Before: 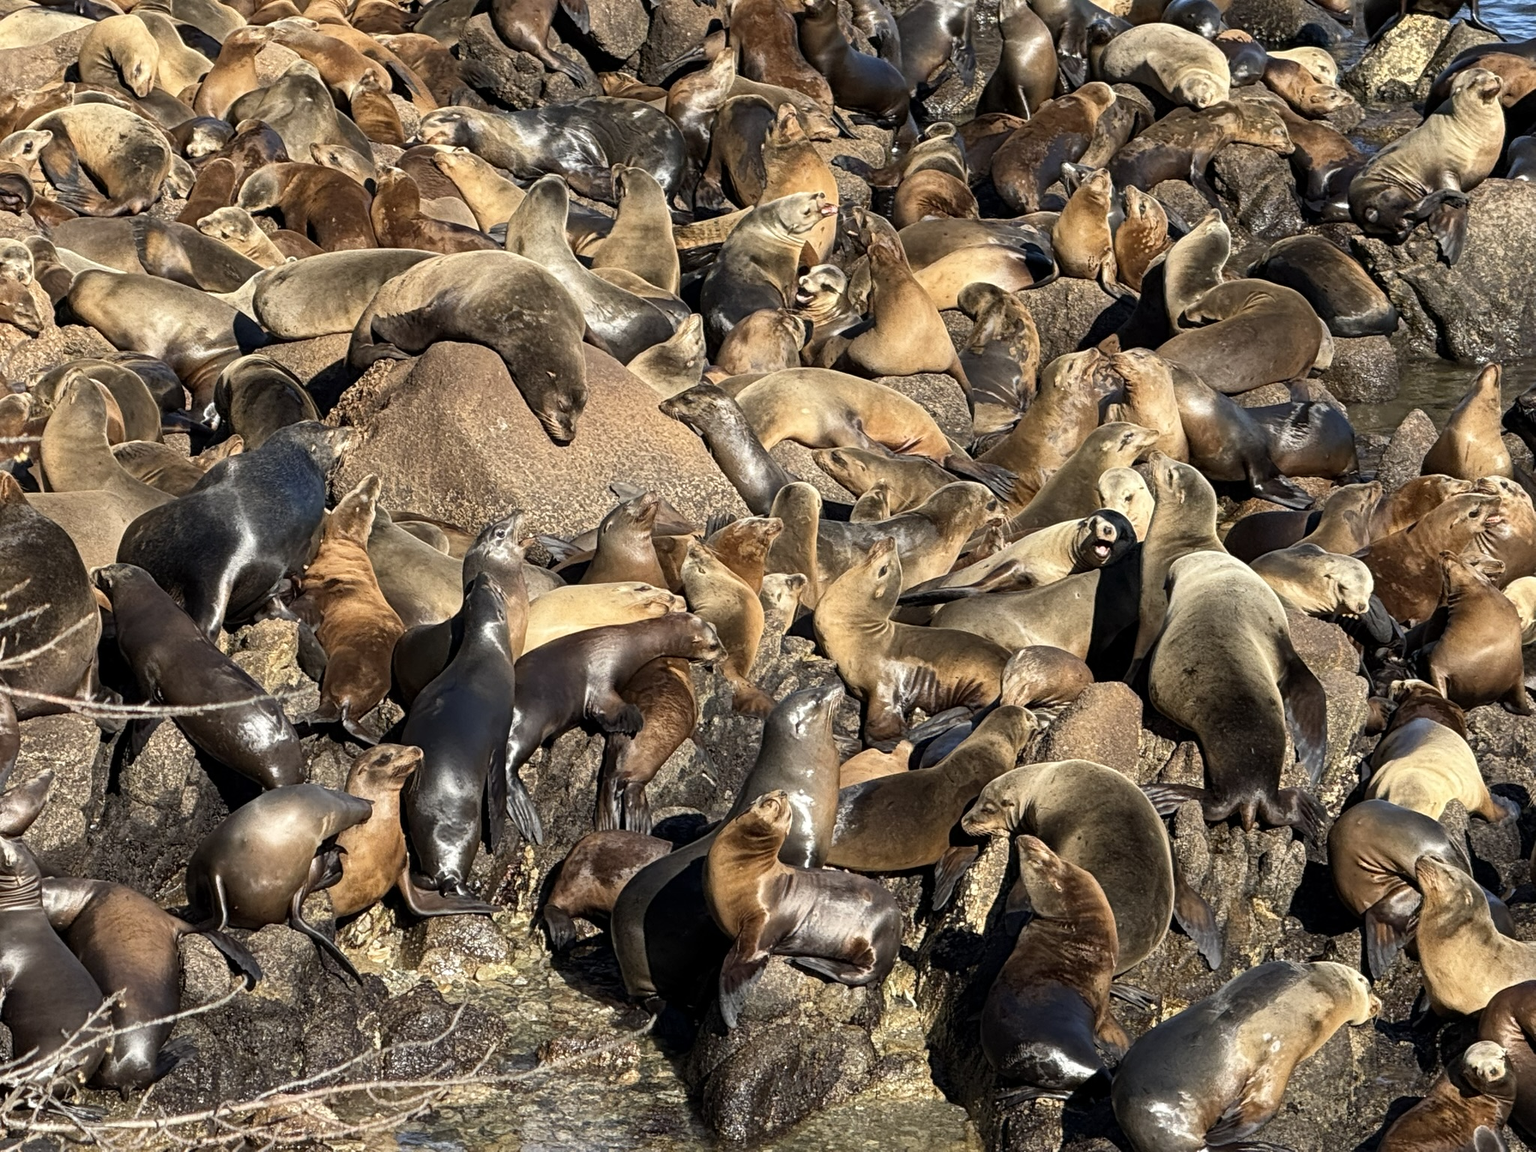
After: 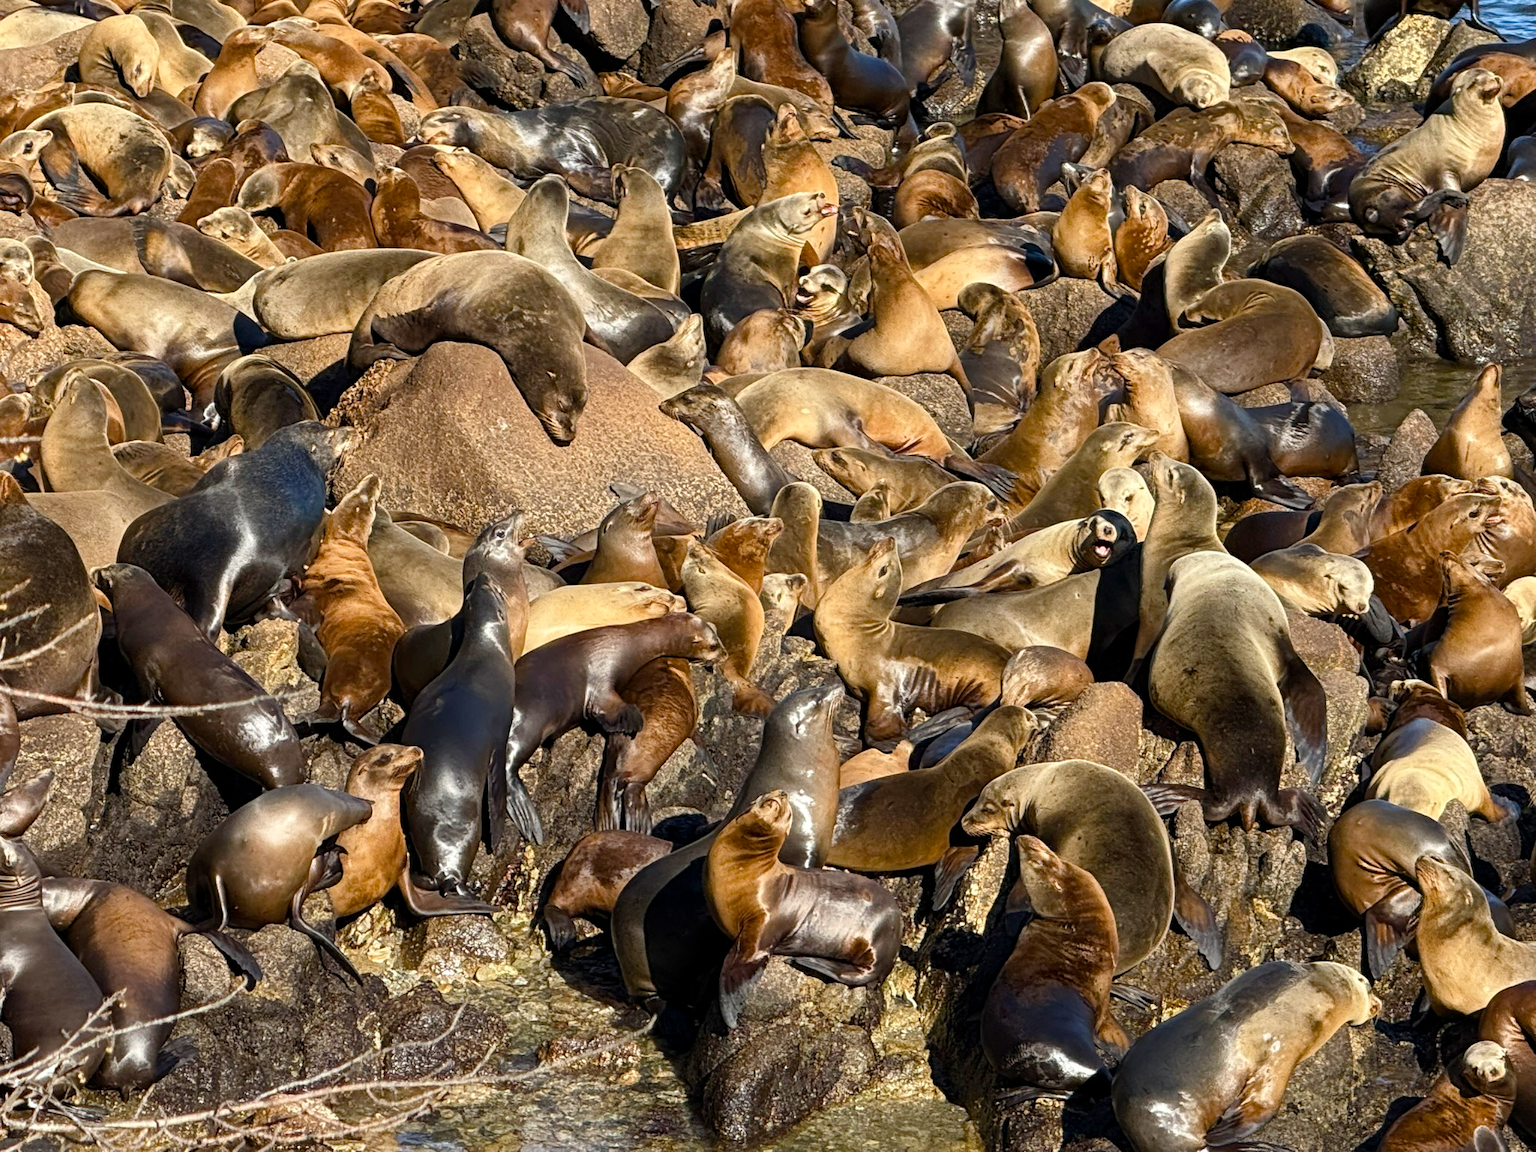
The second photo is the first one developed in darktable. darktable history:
color balance rgb: perceptual saturation grading › global saturation 20%, perceptual saturation grading › highlights -25.546%, perceptual saturation grading › shadows 25.951%, global vibrance 20%
